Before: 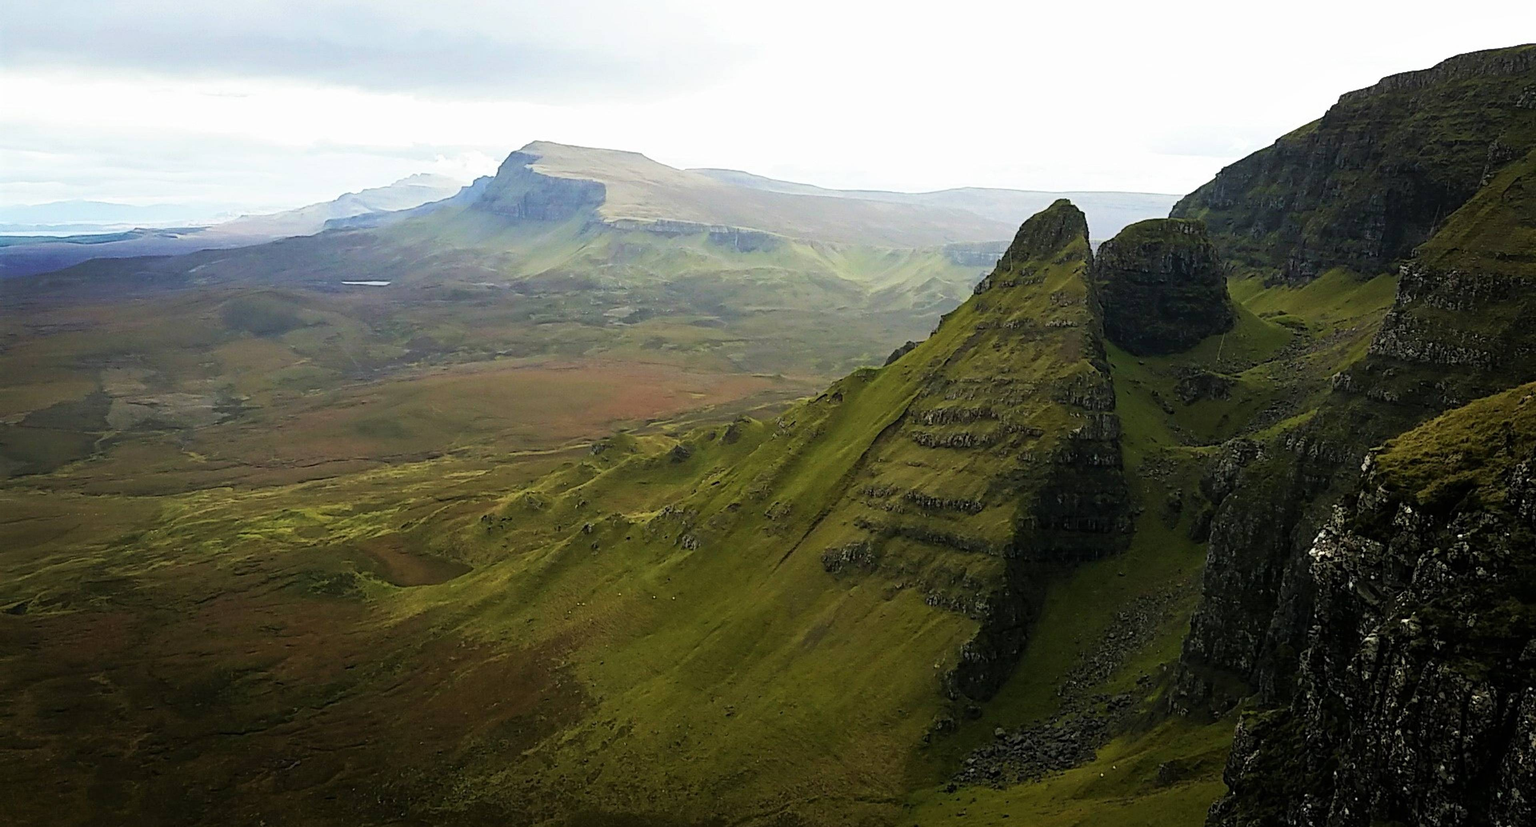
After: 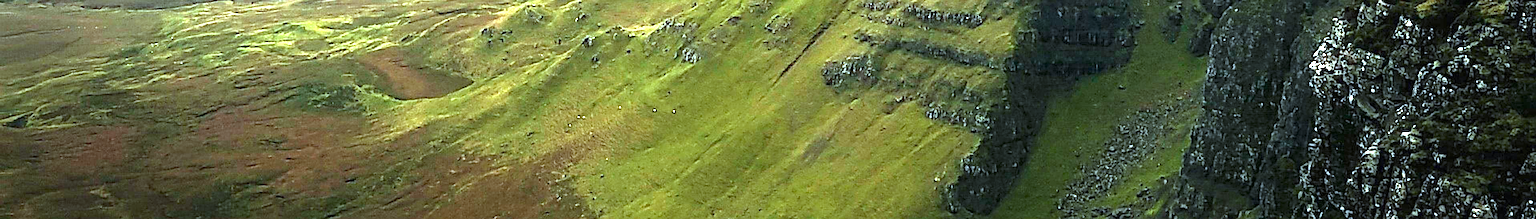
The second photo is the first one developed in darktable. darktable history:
tone curve: preserve colors none
crop and rotate: top 58.916%, bottom 14.555%
exposure: black level correction 0, exposure 2.113 EV, compensate highlight preservation false
color correction: highlights a* -9.2, highlights b* -23.39
sharpen: on, module defaults
contrast brightness saturation: saturation 0.181
haze removal: compatibility mode true, adaptive false
